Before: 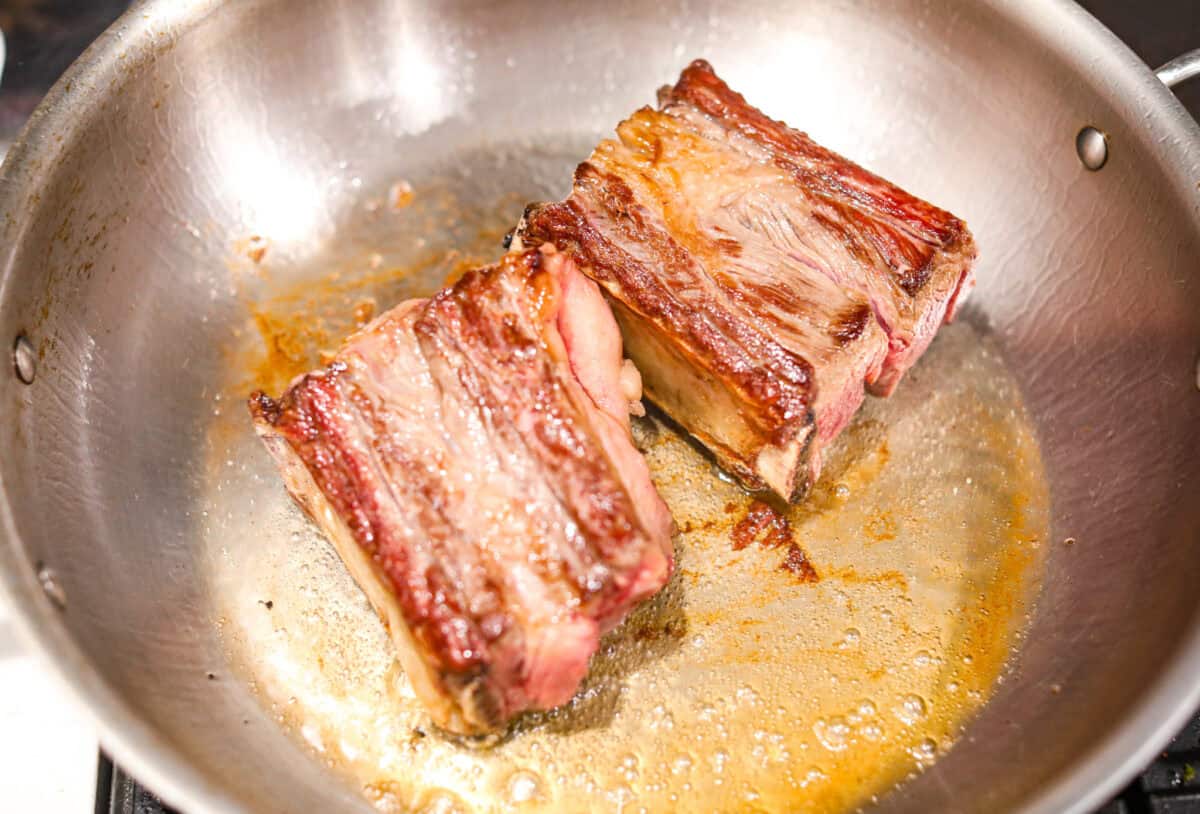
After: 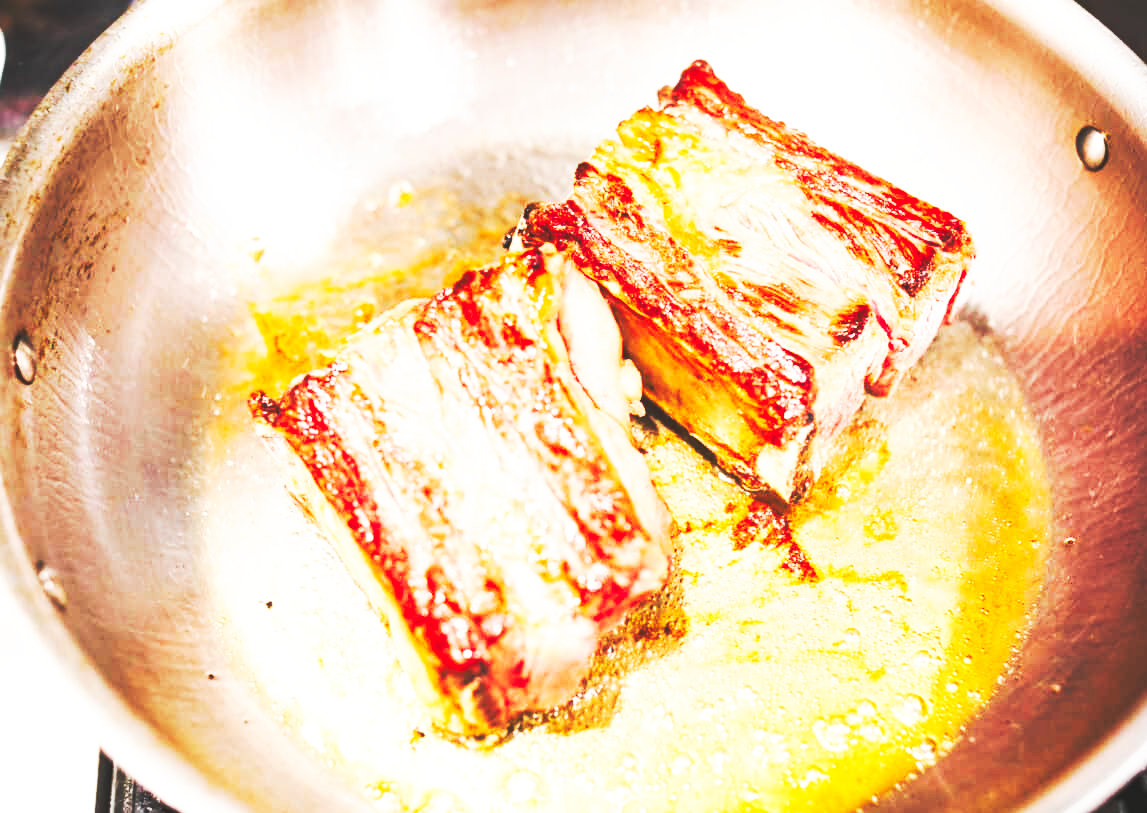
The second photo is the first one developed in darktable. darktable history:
crop: right 4.387%, bottom 0.027%
base curve: curves: ch0 [(0, 0.015) (0.085, 0.116) (0.134, 0.298) (0.19, 0.545) (0.296, 0.764) (0.599, 0.982) (1, 1)], preserve colors none
